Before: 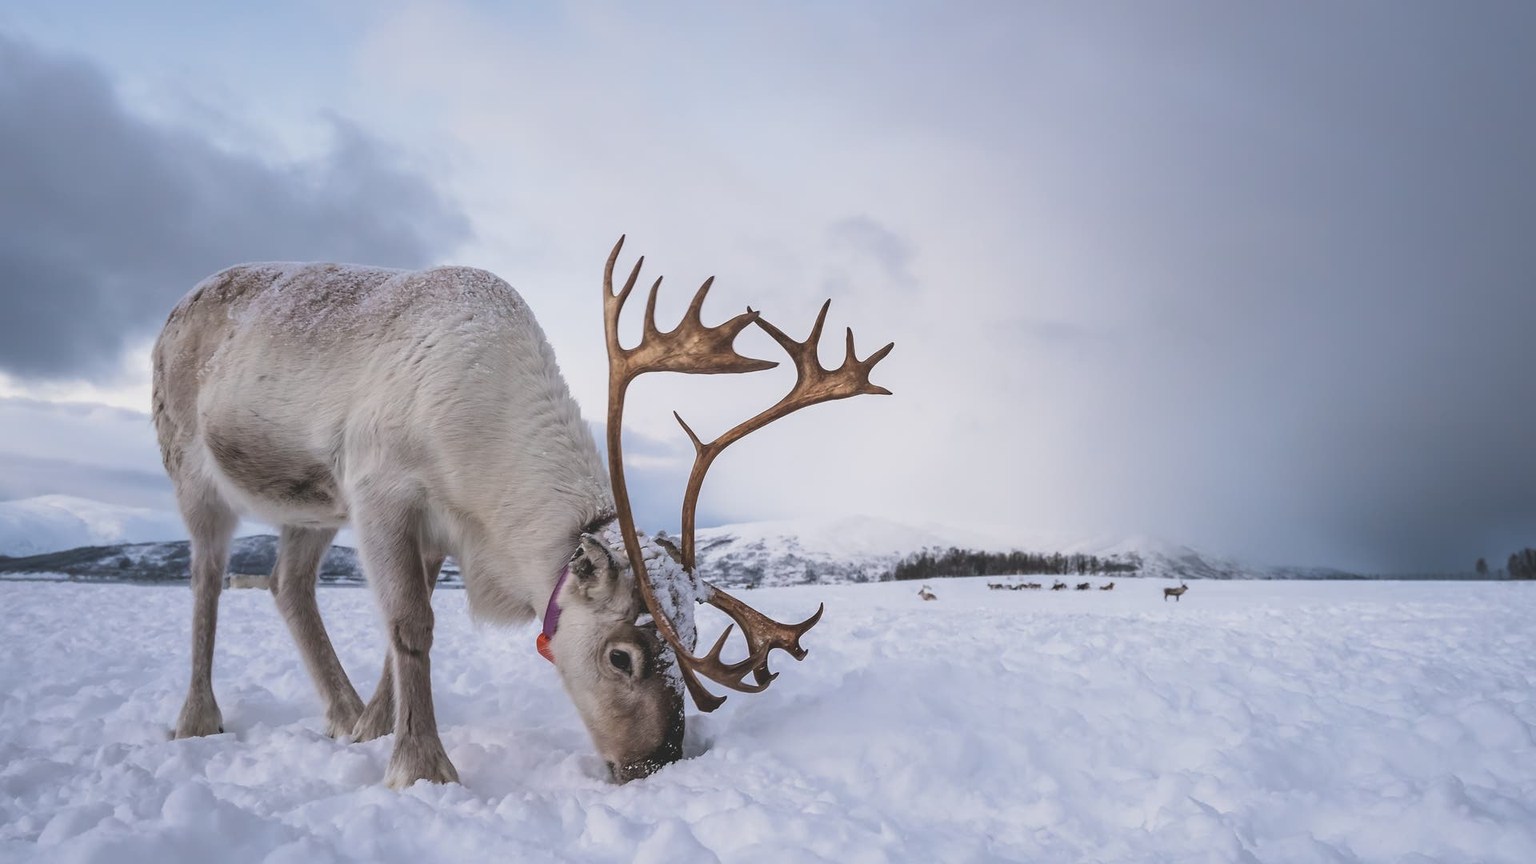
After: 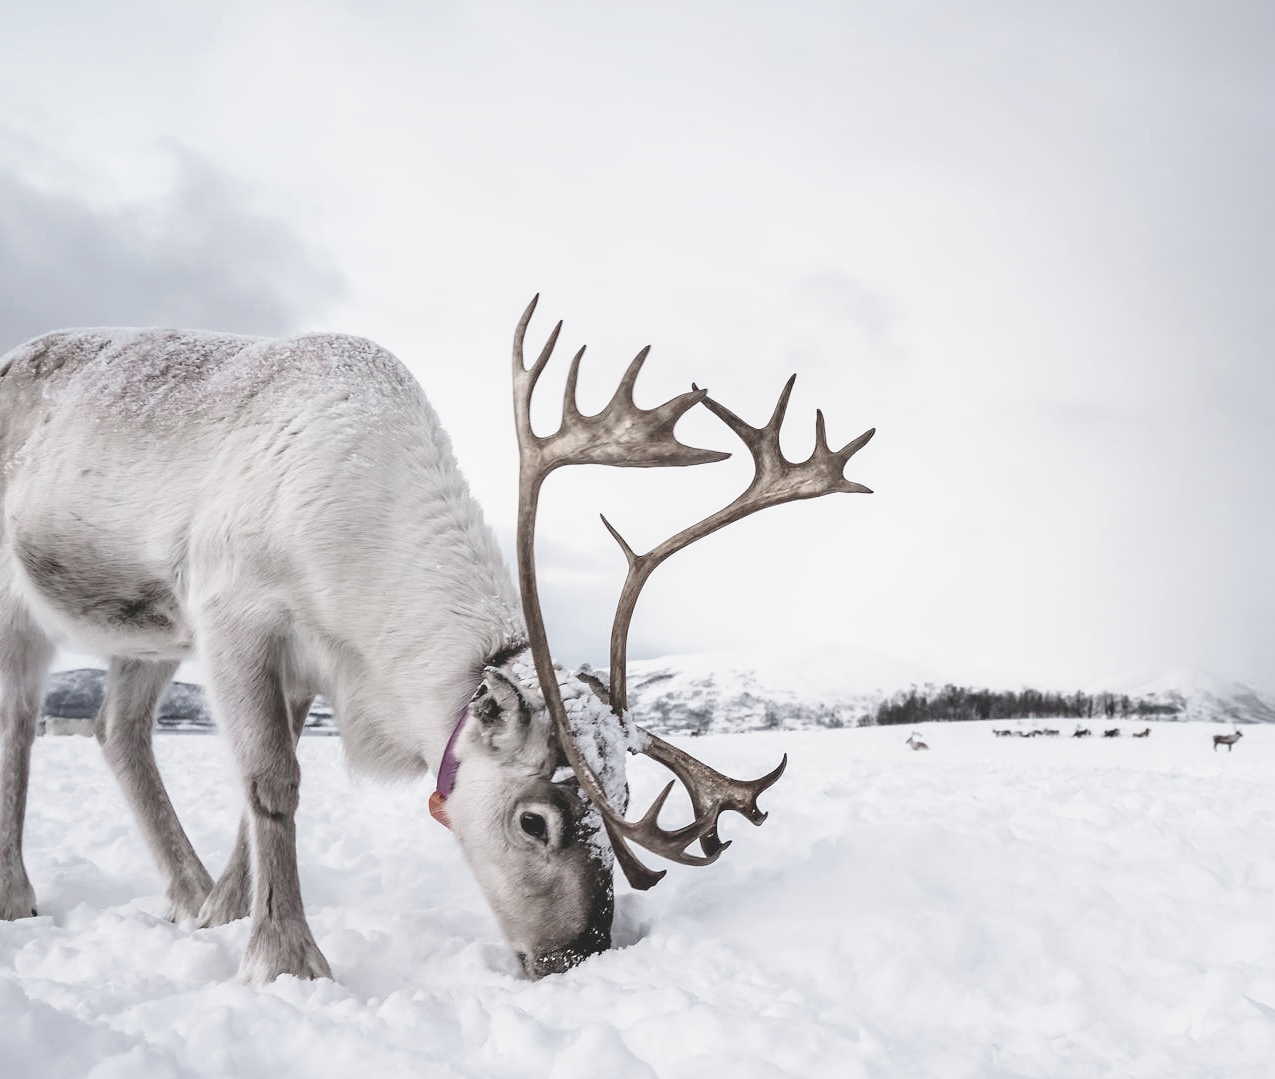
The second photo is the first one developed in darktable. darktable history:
base curve: curves: ch0 [(0, 0) (0.028, 0.03) (0.121, 0.232) (0.46, 0.748) (0.859, 0.968) (1, 1)], preserve colors none
crop and rotate: left 12.618%, right 20.942%
color zones: curves: ch1 [(0, 0.34) (0.143, 0.164) (0.286, 0.152) (0.429, 0.176) (0.571, 0.173) (0.714, 0.188) (0.857, 0.199) (1, 0.34)]
